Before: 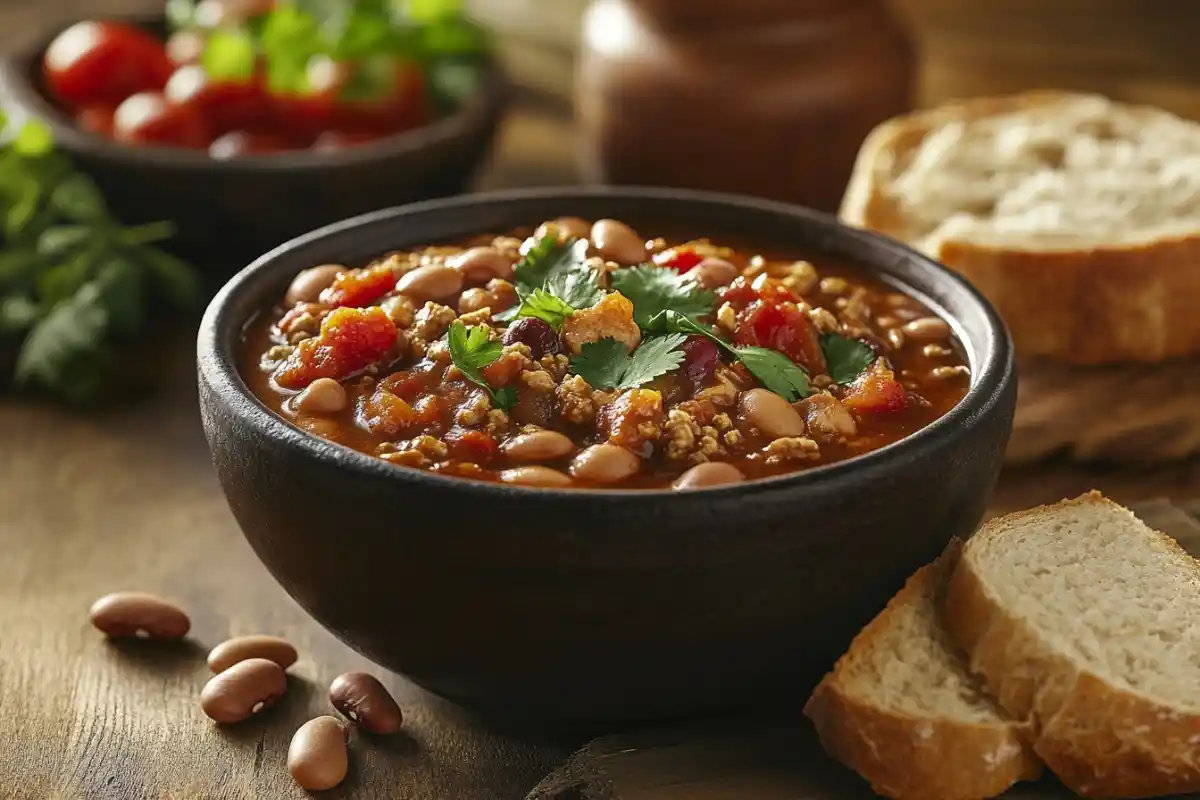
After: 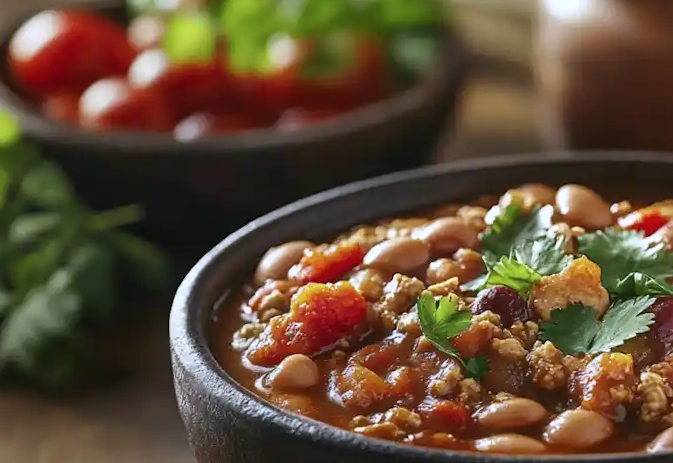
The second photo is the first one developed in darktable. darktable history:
crop and rotate: left 3.047%, top 7.509%, right 42.236%, bottom 37.598%
color calibration: illuminant as shot in camera, x 0.366, y 0.378, temperature 4425.7 K, saturation algorithm version 1 (2020)
rotate and perspective: rotation -2.22°, lens shift (horizontal) -0.022, automatic cropping off
